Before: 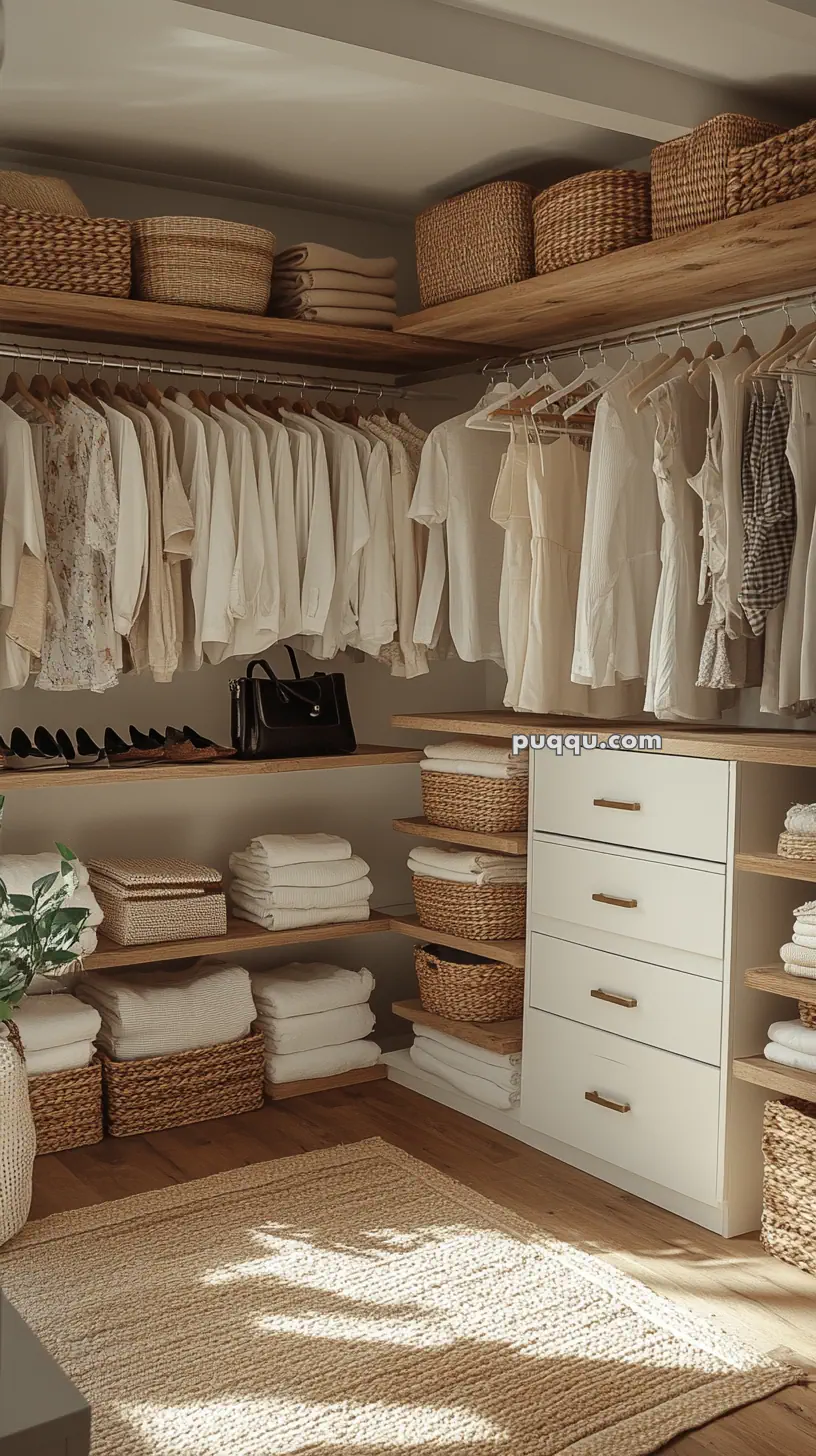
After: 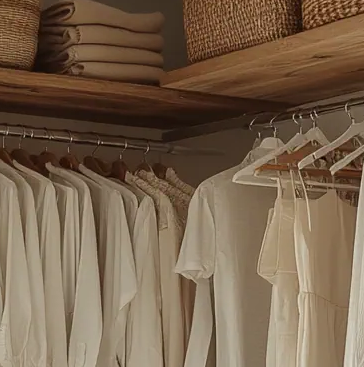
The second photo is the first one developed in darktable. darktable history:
crop: left 28.669%, top 16.866%, right 26.679%, bottom 57.885%
